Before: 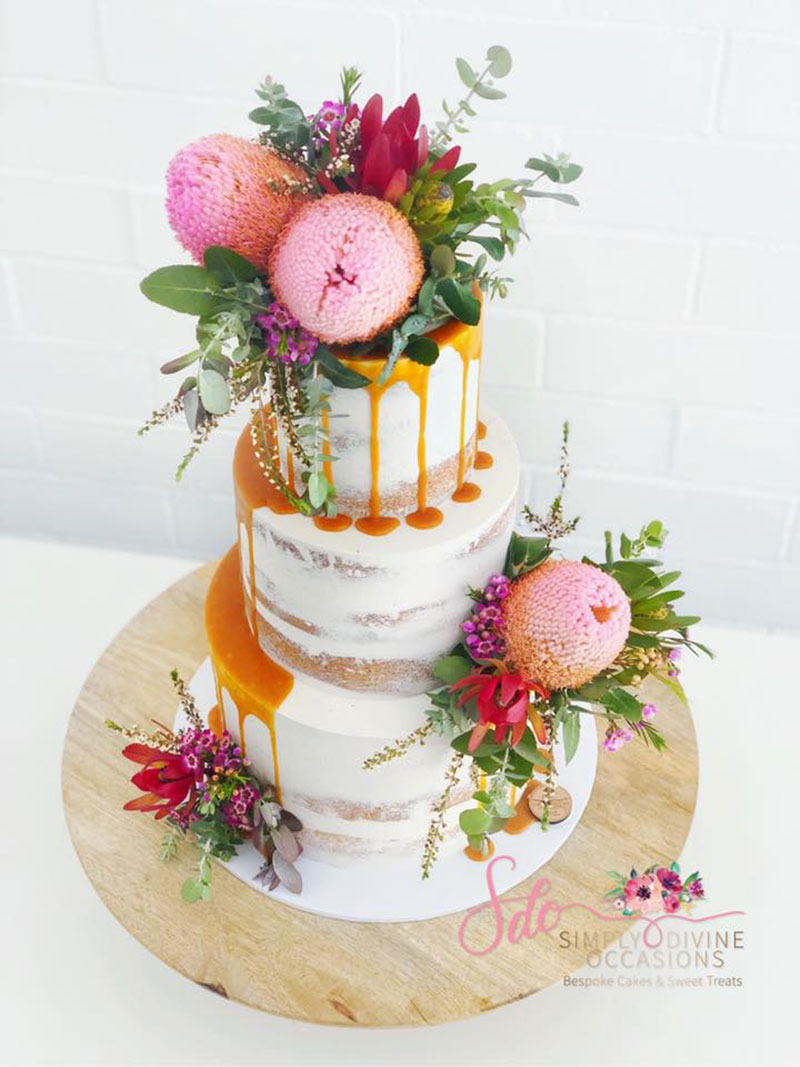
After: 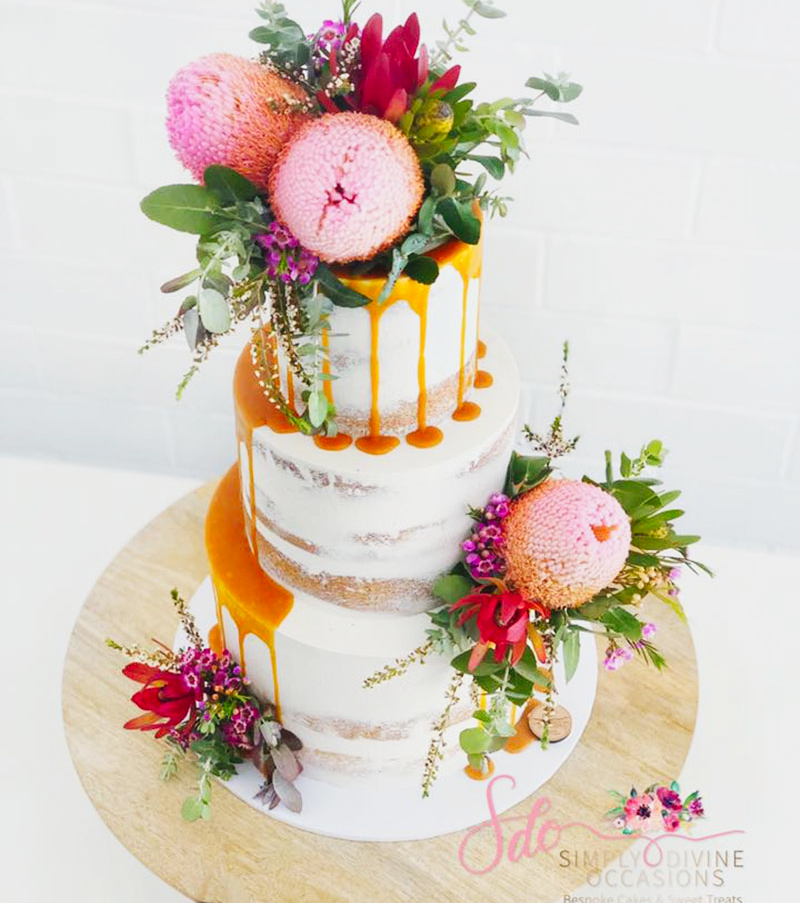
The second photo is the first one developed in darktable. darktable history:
crop: top 7.595%, bottom 7.704%
tone curve: curves: ch0 [(0, 0.011) (0.139, 0.106) (0.295, 0.271) (0.499, 0.523) (0.739, 0.782) (0.857, 0.879) (1, 0.967)]; ch1 [(0, 0) (0.291, 0.229) (0.394, 0.365) (0.469, 0.456) (0.495, 0.497) (0.524, 0.53) (0.588, 0.62) (0.725, 0.779) (1, 1)]; ch2 [(0, 0) (0.125, 0.089) (0.35, 0.317) (0.437, 0.42) (0.502, 0.499) (0.537, 0.551) (0.613, 0.636) (1, 1)], preserve colors none
